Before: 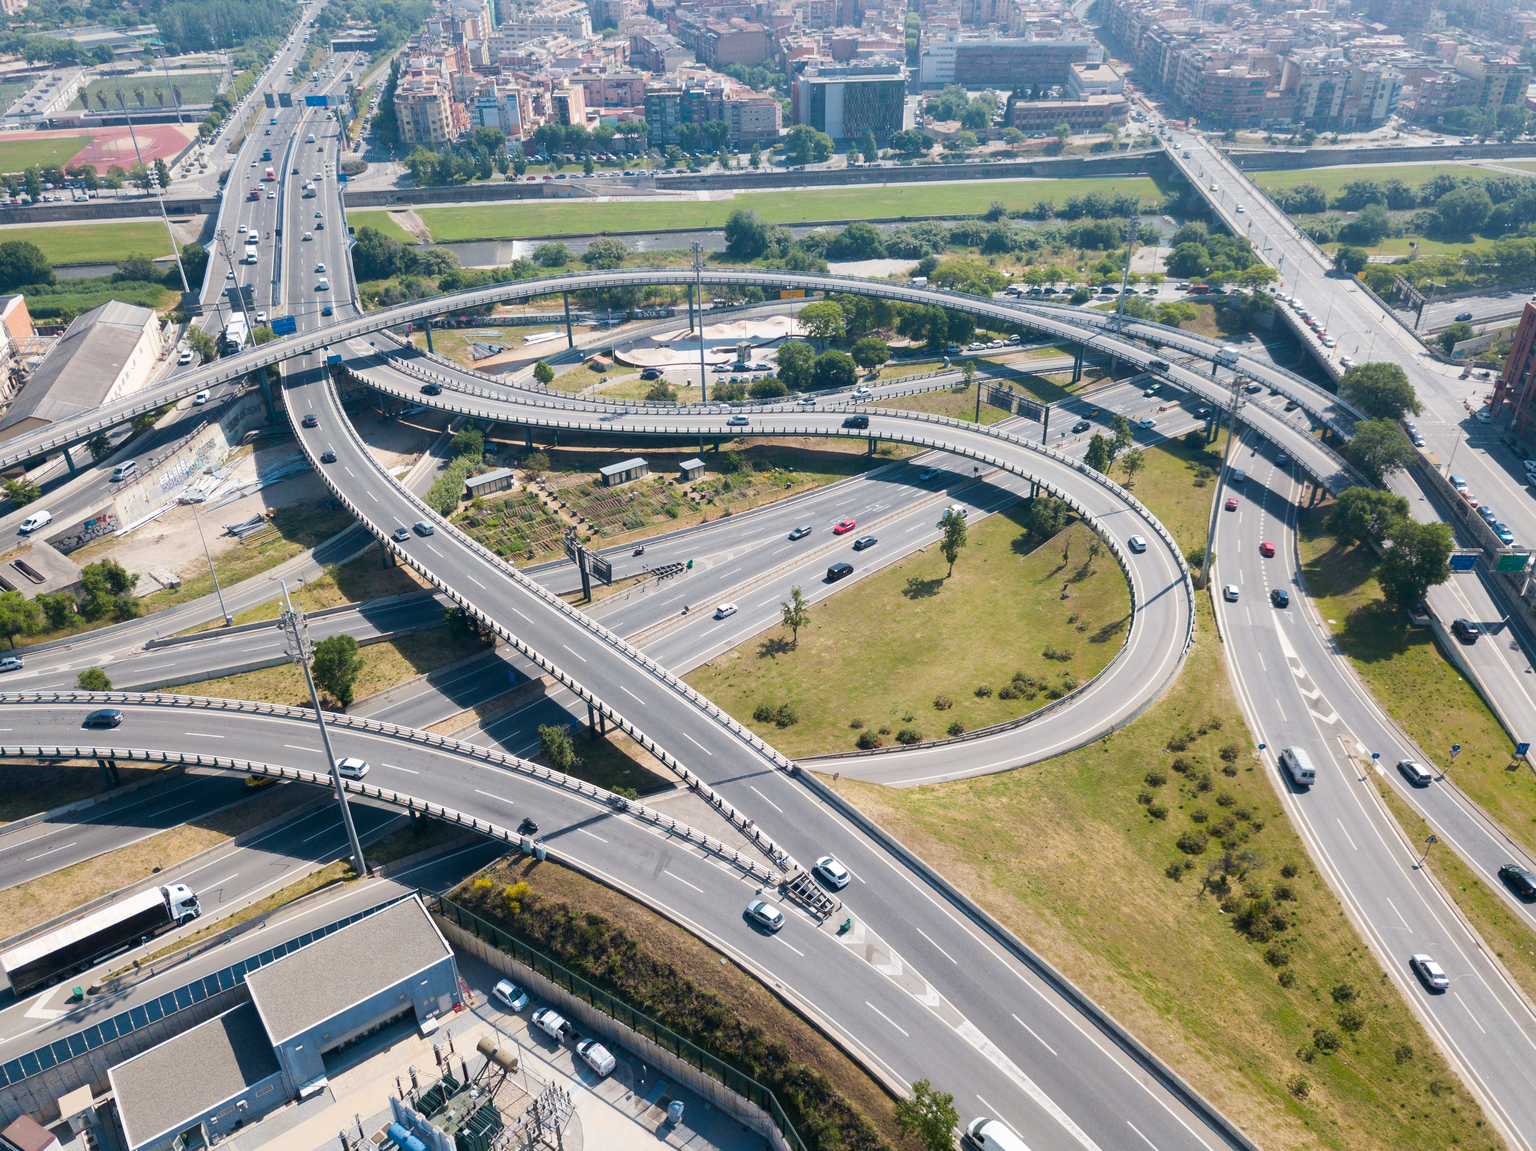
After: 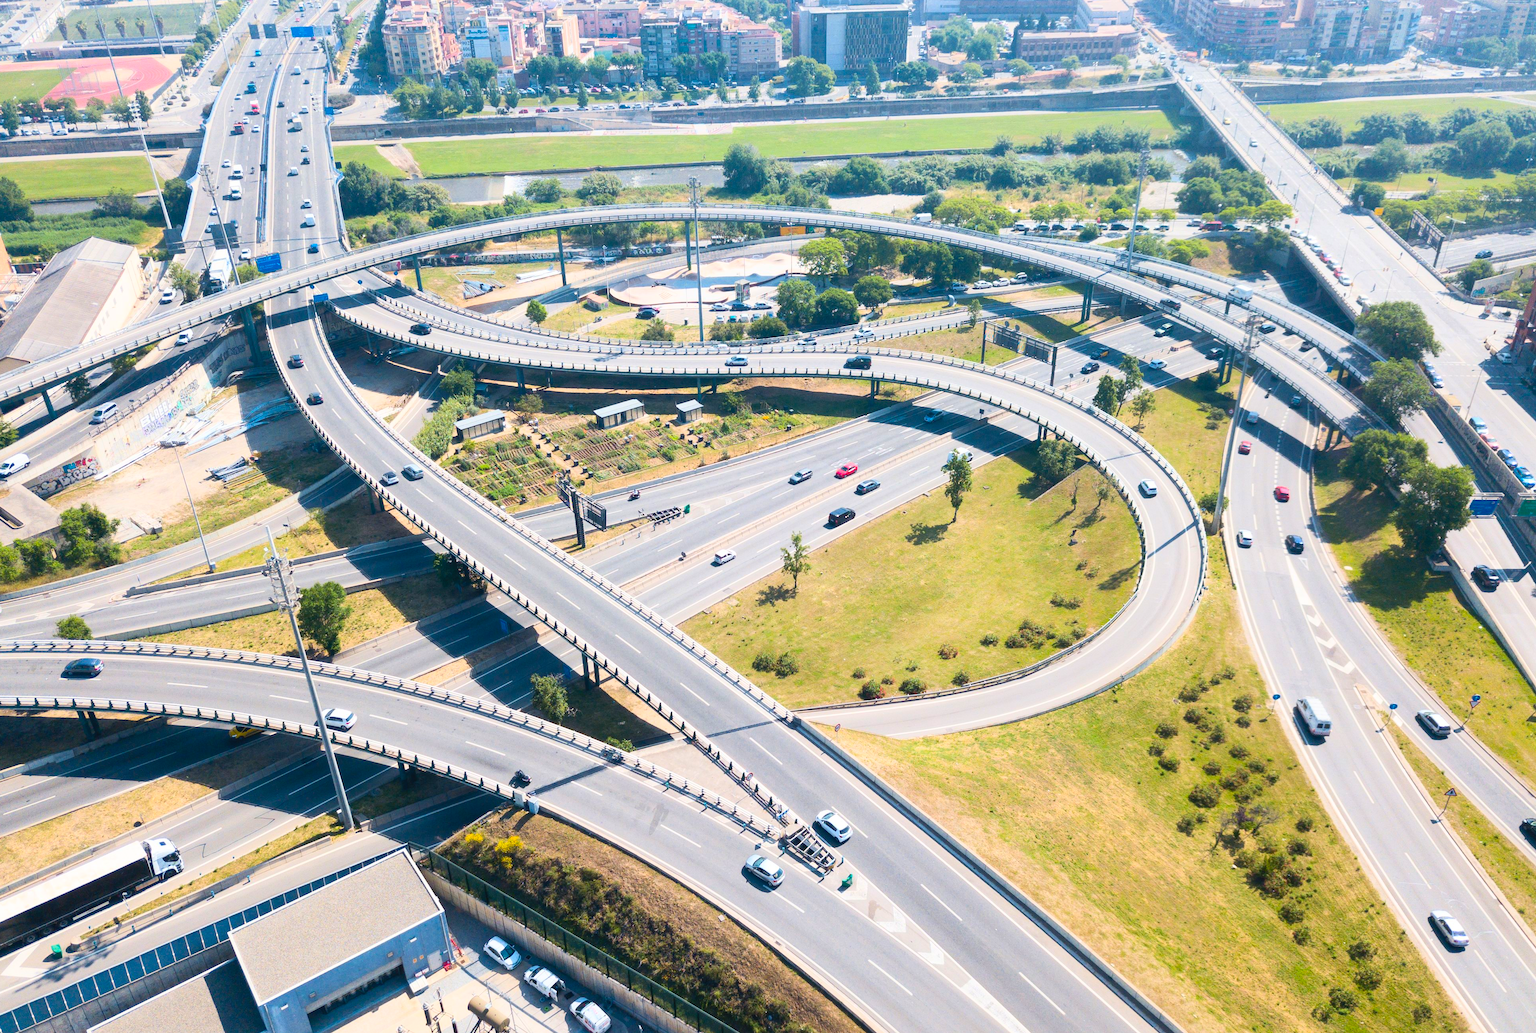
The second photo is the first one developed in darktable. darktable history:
contrast brightness saturation: contrast 0.24, brightness 0.26, saturation 0.39
crop: left 1.507%, top 6.147%, right 1.379%, bottom 6.637%
